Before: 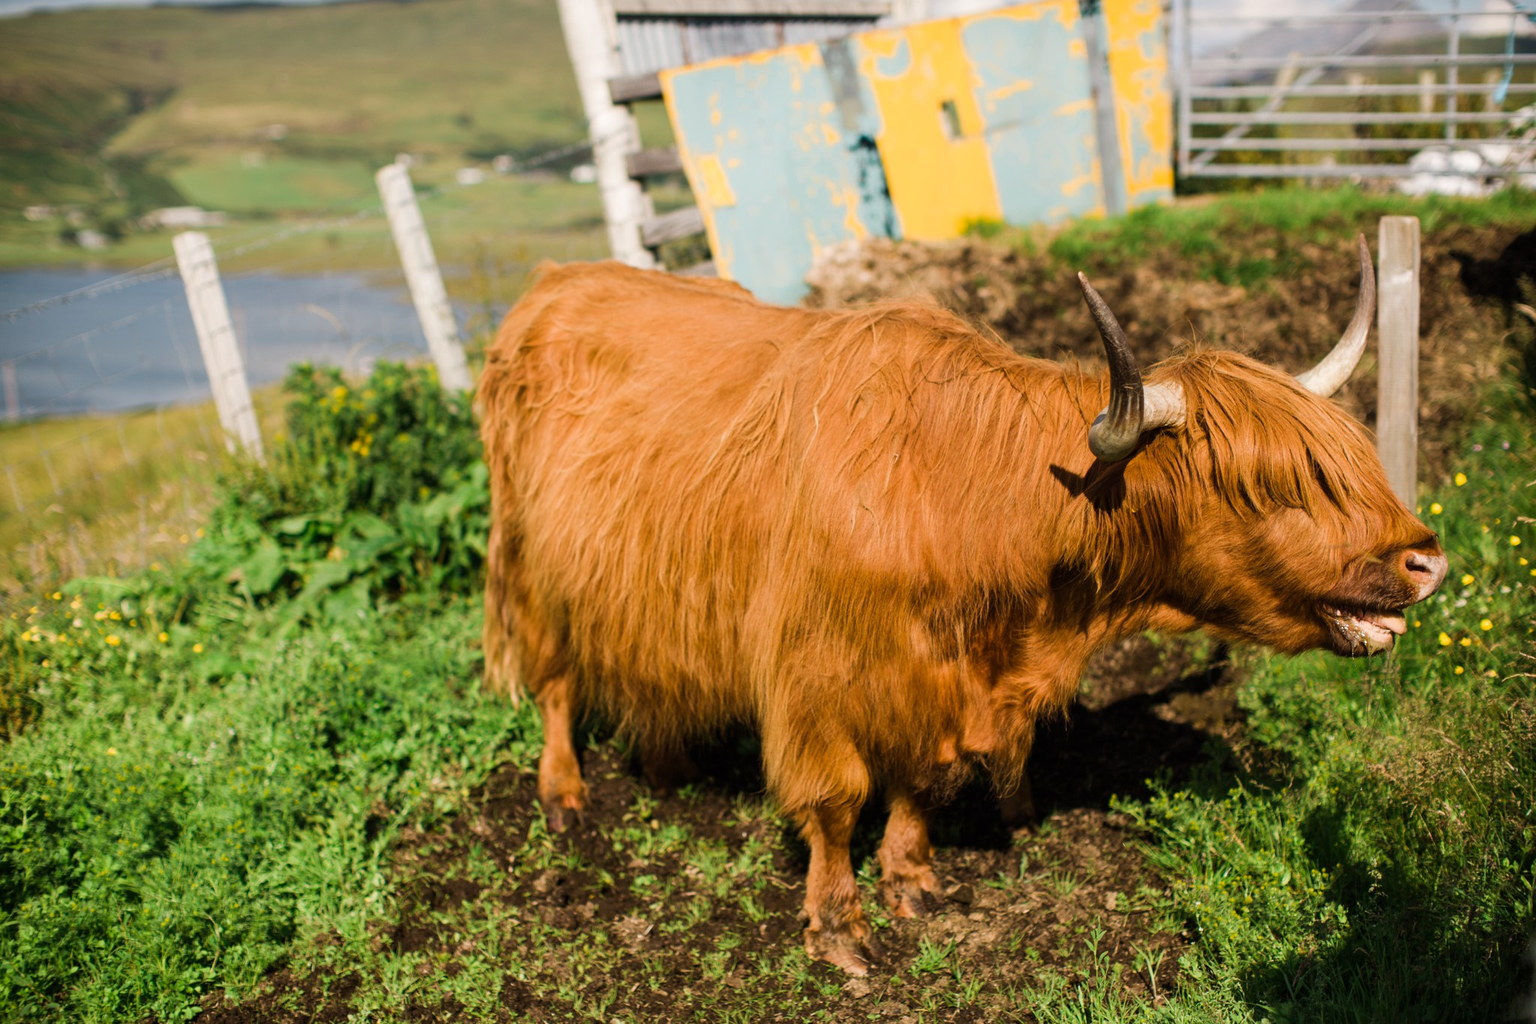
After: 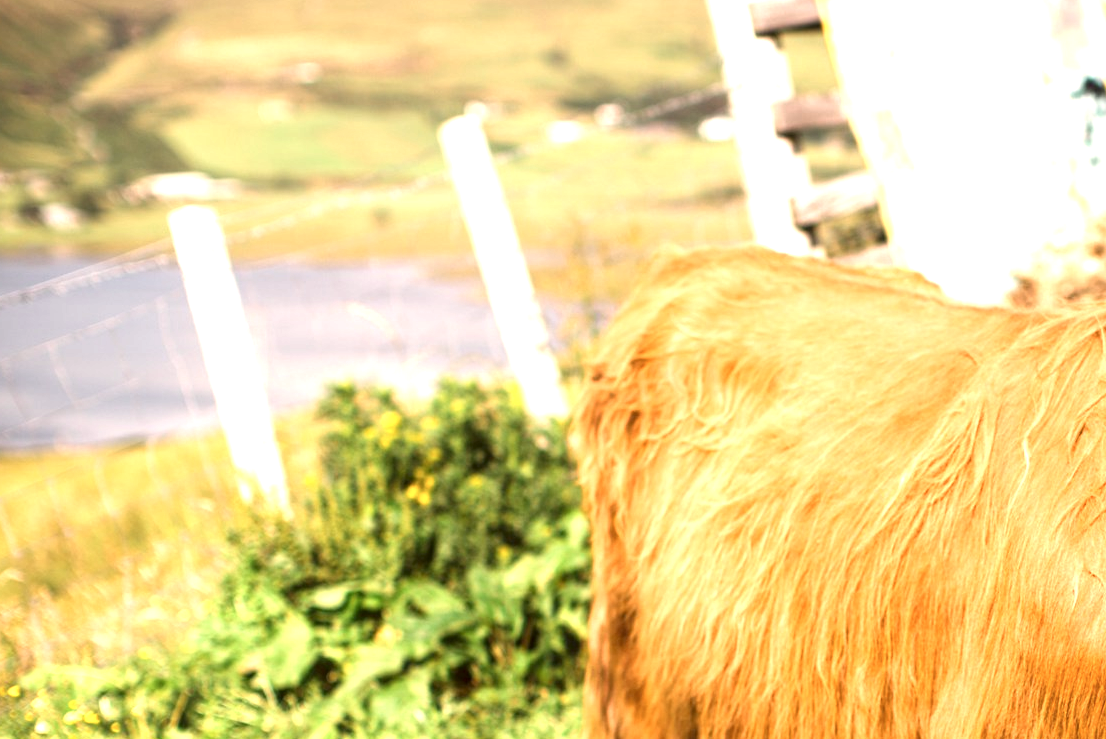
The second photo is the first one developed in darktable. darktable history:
crop and rotate: left 3.071%, top 7.555%, right 42.884%, bottom 38.299%
color correction: highlights a* 10.25, highlights b* 9.72, shadows a* 9.1, shadows b* 7.94, saturation 0.806
contrast brightness saturation: contrast 0.032, brightness -0.036
exposure: black level correction 0, exposure 1.38 EV, compensate exposure bias true, compensate highlight preservation false
